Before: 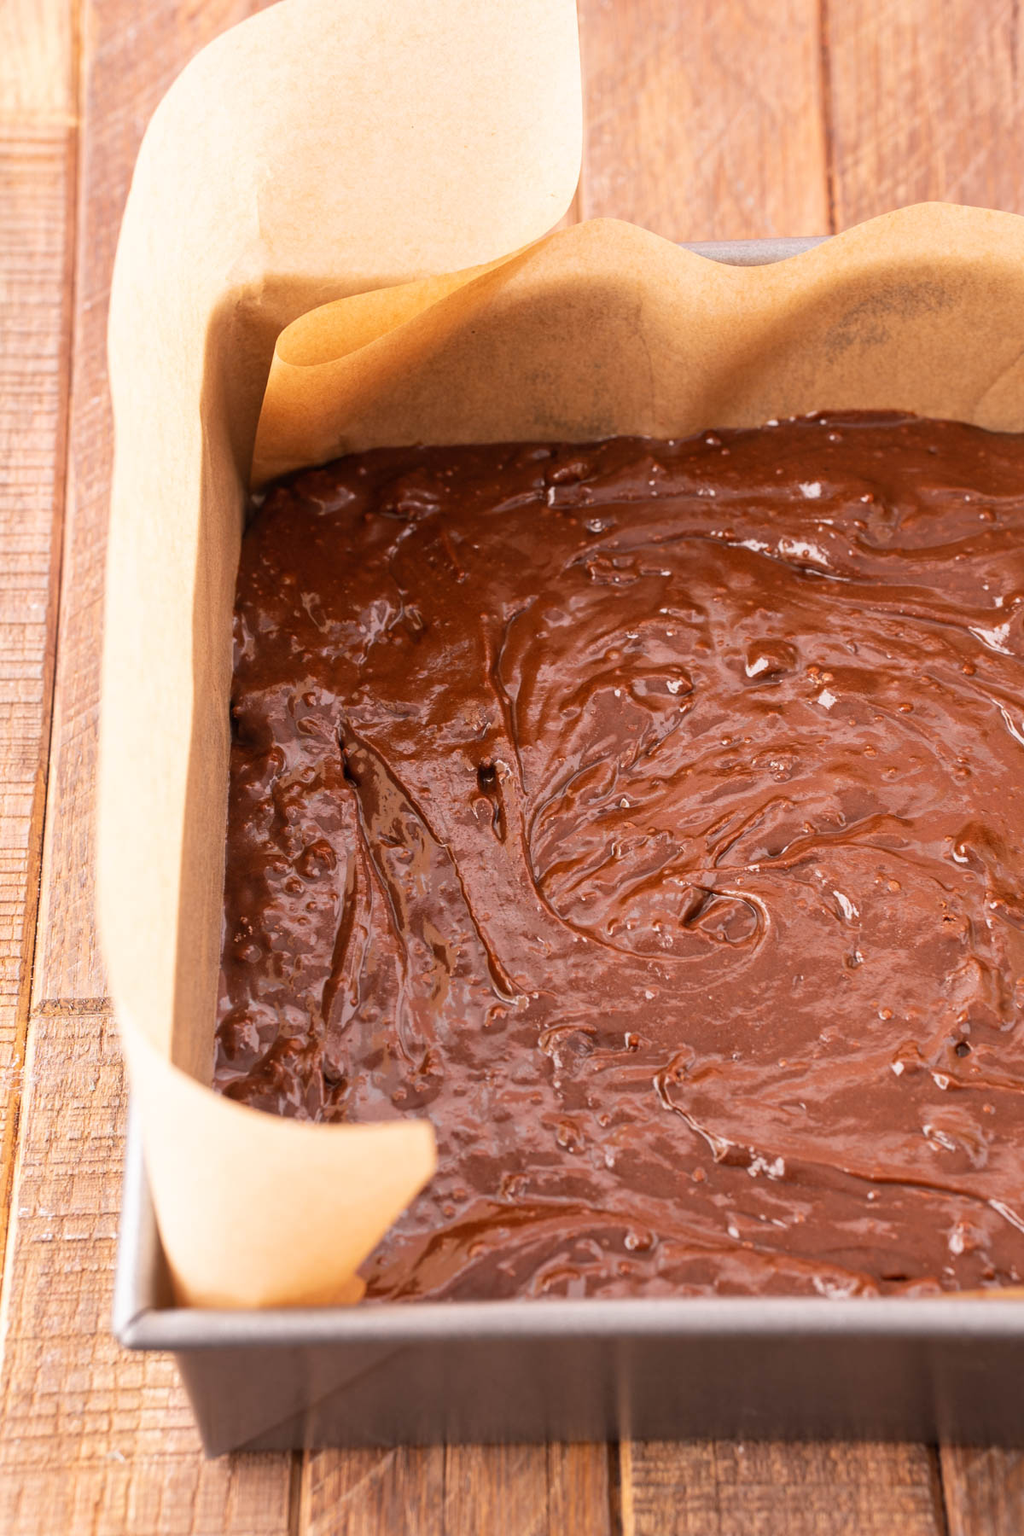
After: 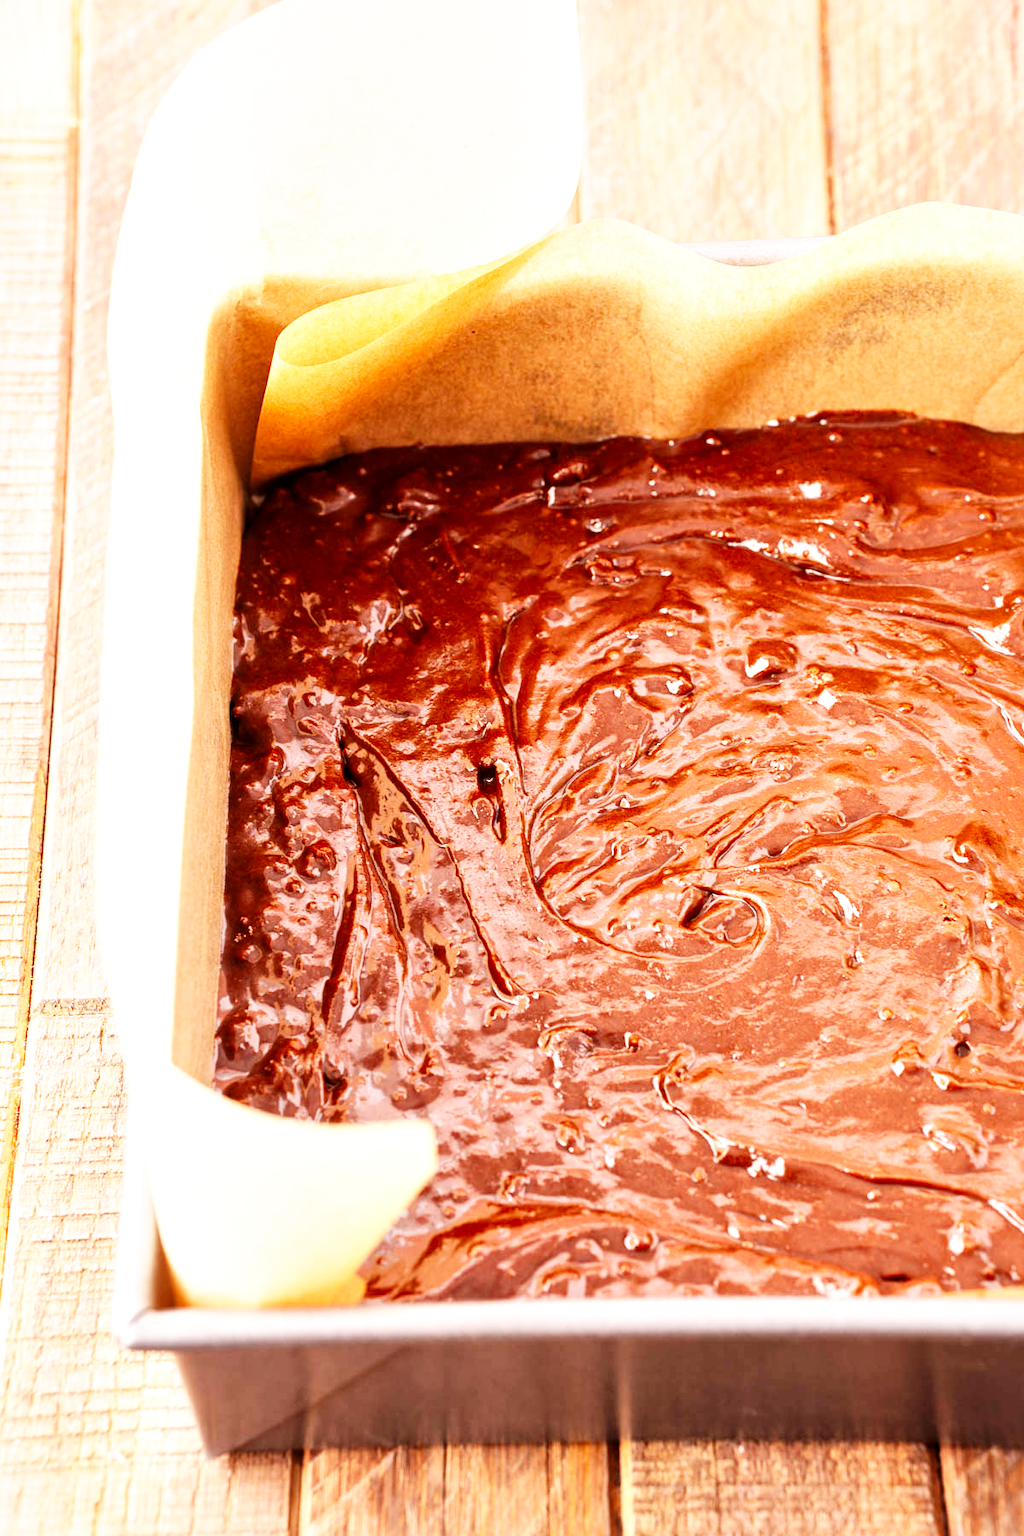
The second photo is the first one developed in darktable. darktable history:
local contrast: mode bilateral grid, contrast 19, coarseness 50, detail 132%, midtone range 0.2
base curve: curves: ch0 [(0, 0) (0.007, 0.004) (0.027, 0.03) (0.046, 0.07) (0.207, 0.54) (0.442, 0.872) (0.673, 0.972) (1, 1)], preserve colors none
